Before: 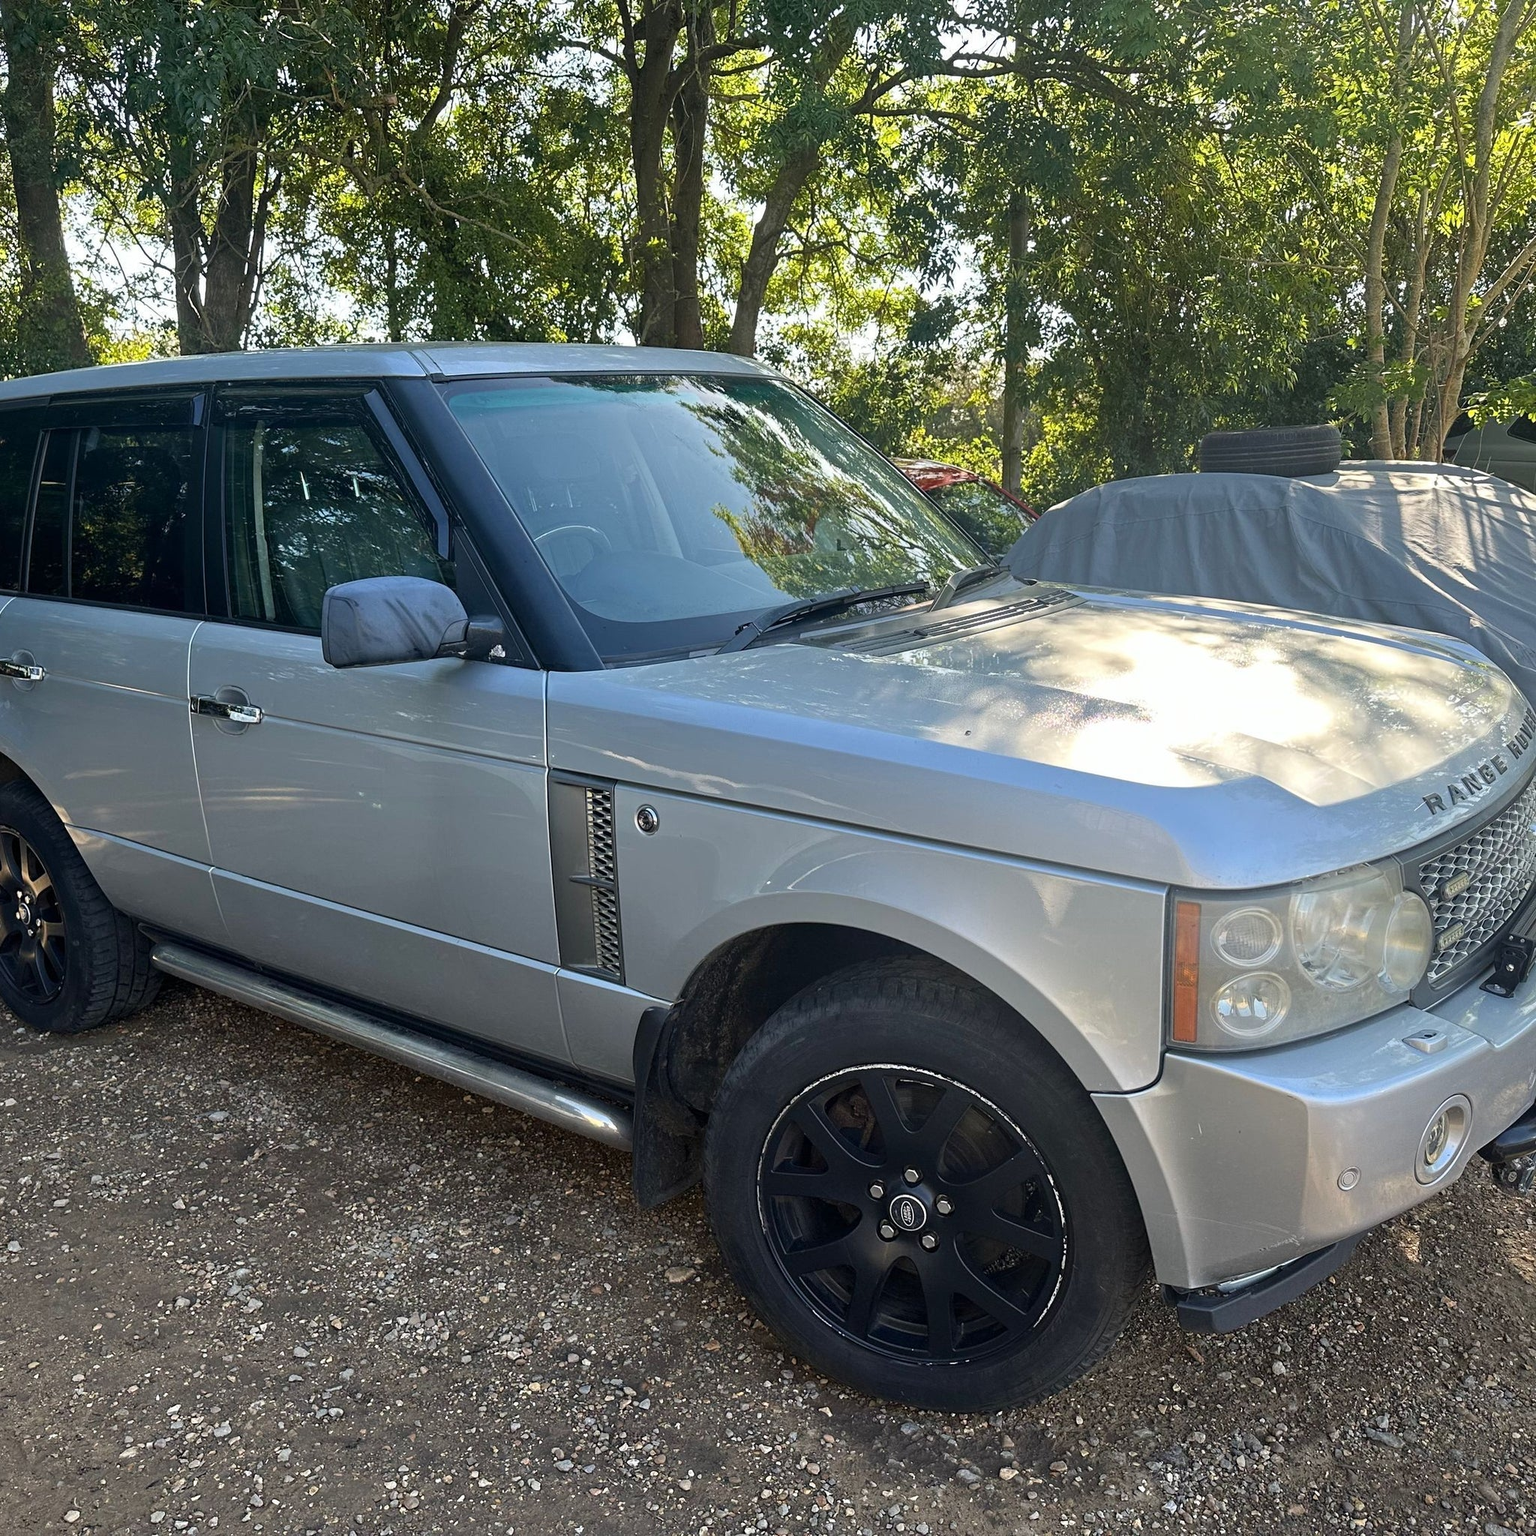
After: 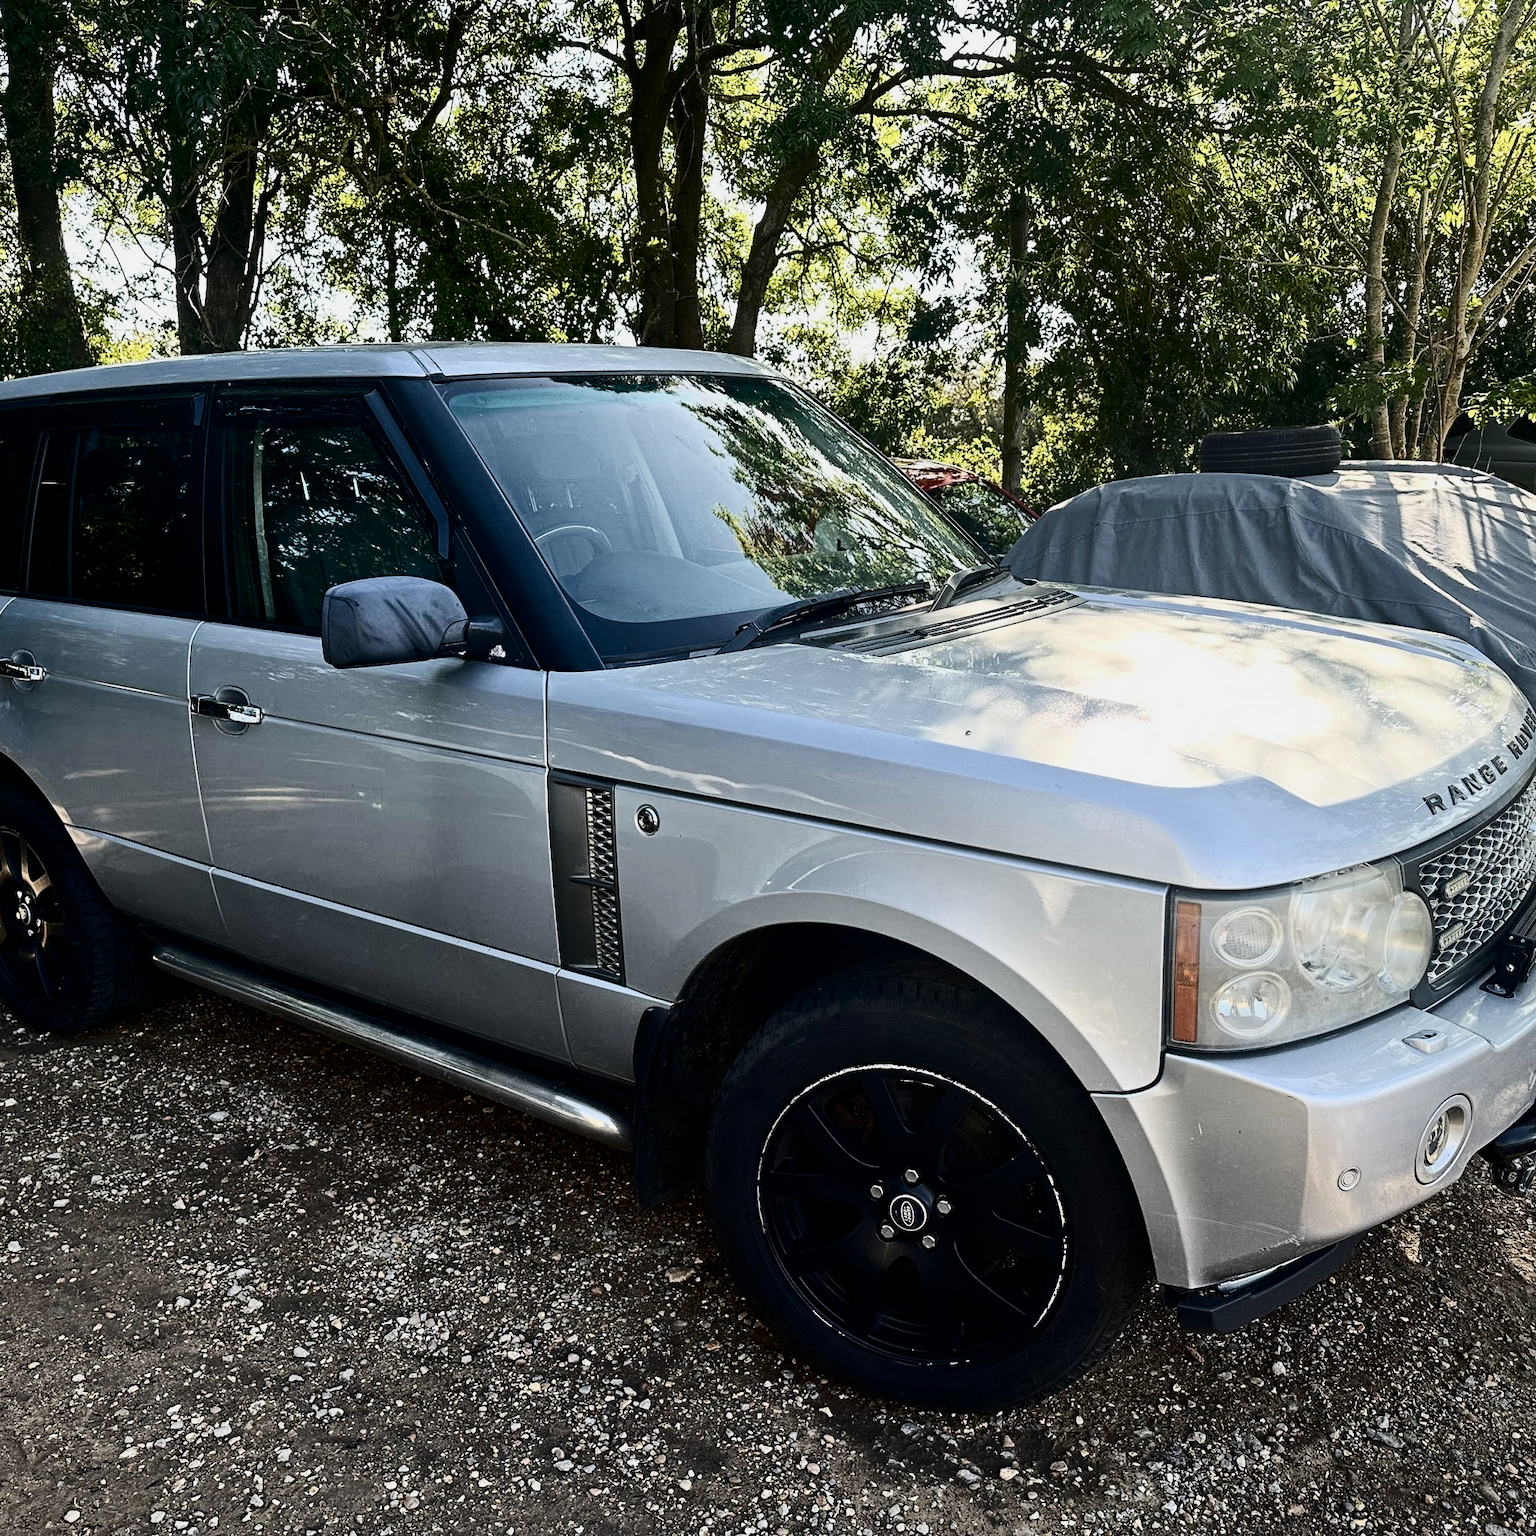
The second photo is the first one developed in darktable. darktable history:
contrast brightness saturation: contrast 0.5, saturation -0.1
filmic rgb: black relative exposure -7.15 EV, white relative exposure 5.36 EV, hardness 3.02
